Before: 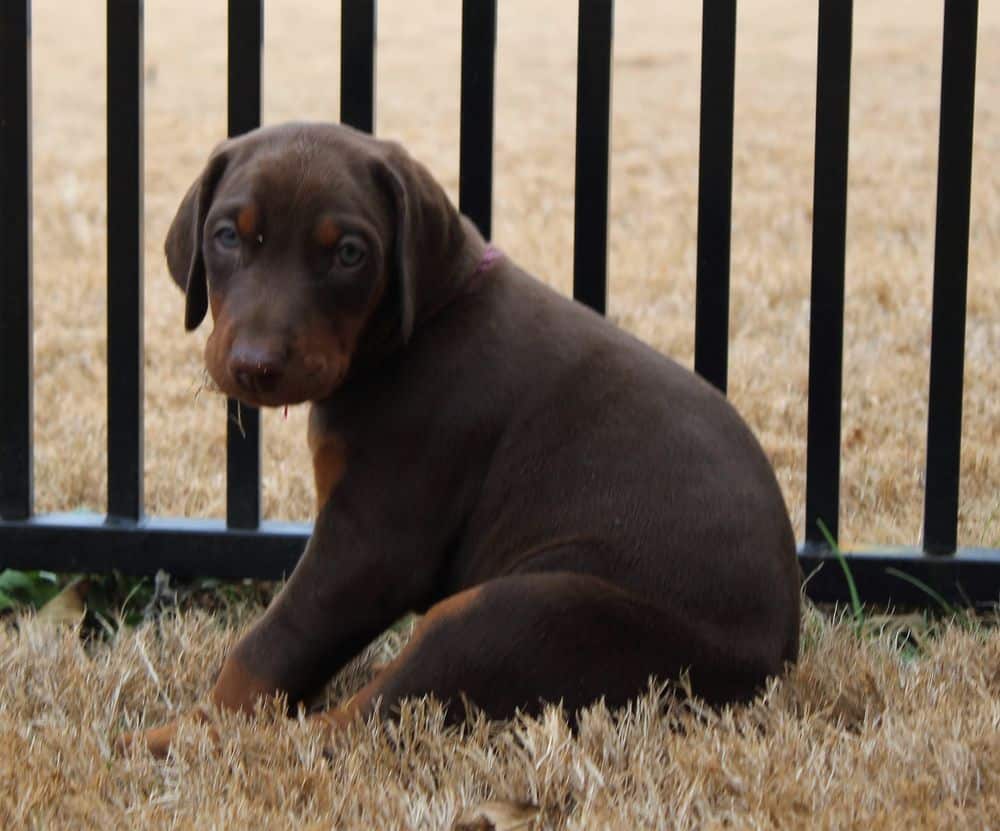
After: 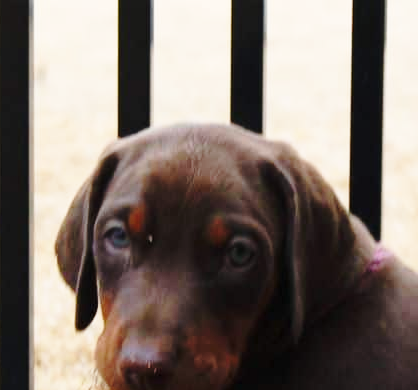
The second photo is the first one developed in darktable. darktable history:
crop and rotate: left 11.058%, top 0.084%, right 47.063%, bottom 52.864%
base curve: curves: ch0 [(0, 0) (0.032, 0.037) (0.105, 0.228) (0.435, 0.76) (0.856, 0.983) (1, 1)], preserve colors none
